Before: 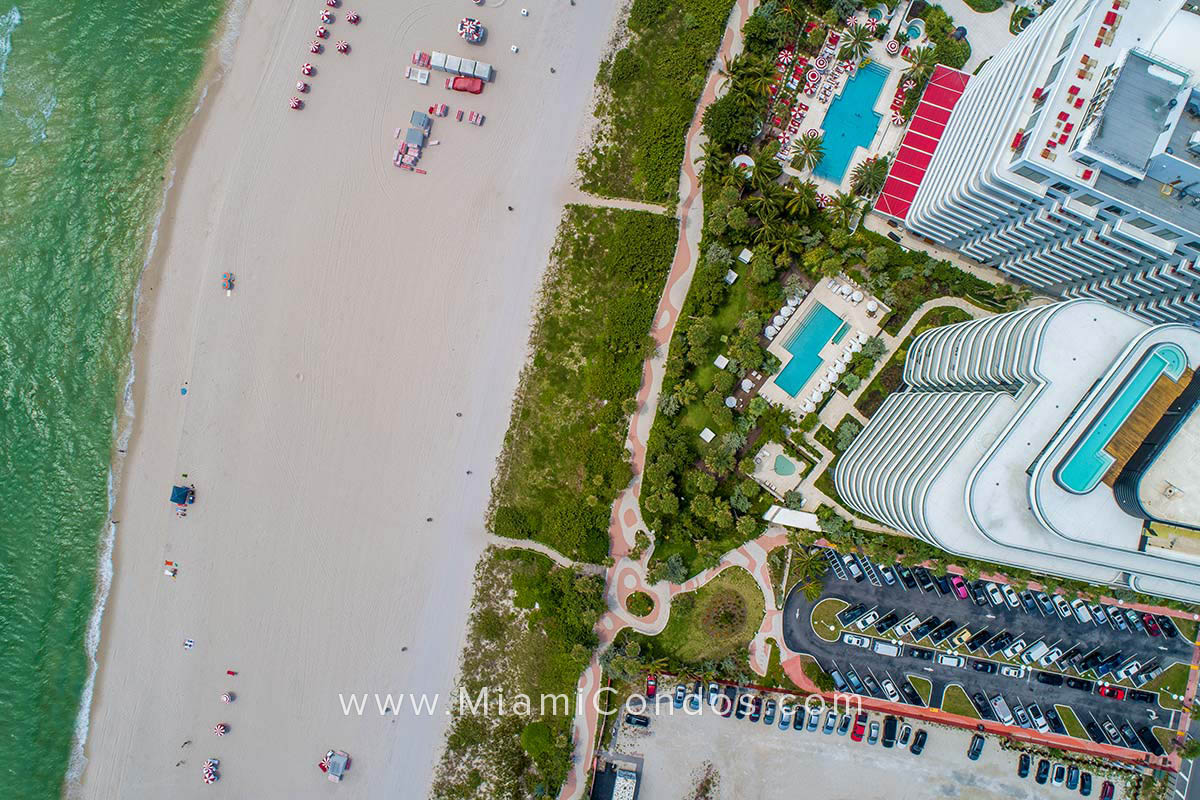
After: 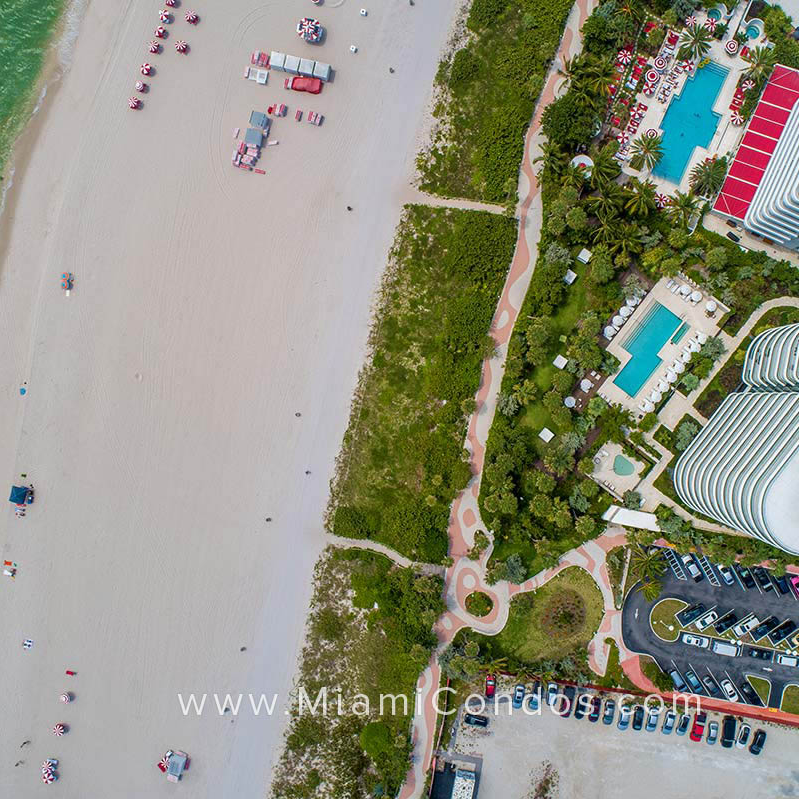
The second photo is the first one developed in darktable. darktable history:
crop and rotate: left 13.438%, right 19.94%
